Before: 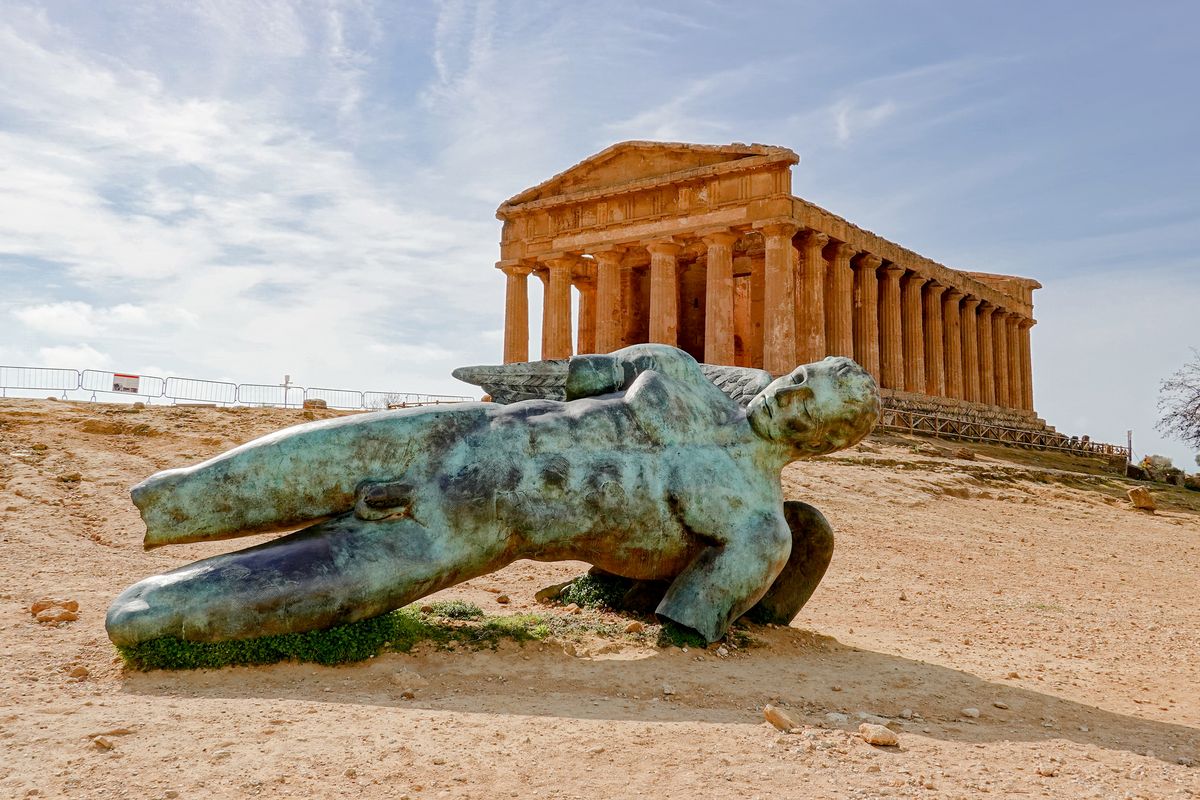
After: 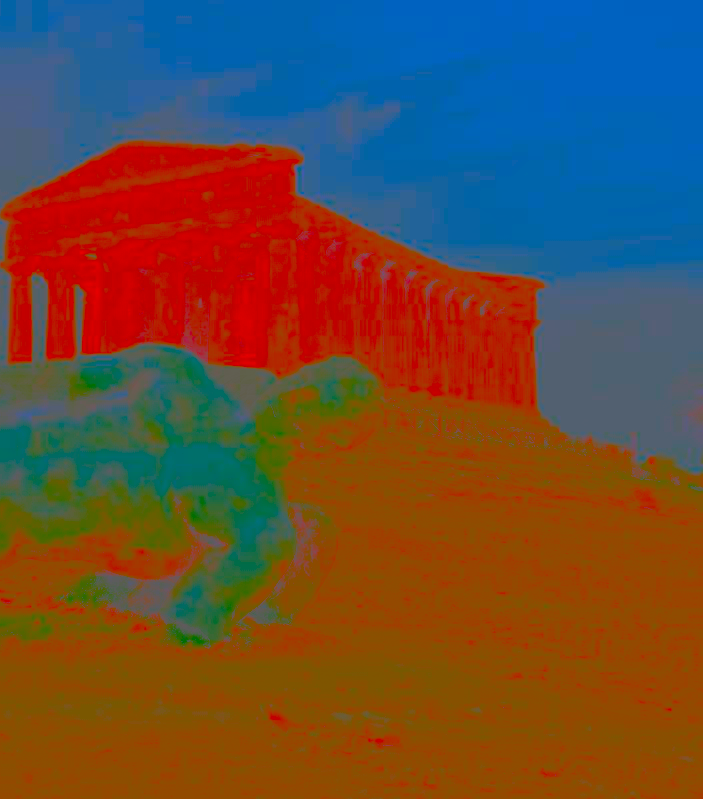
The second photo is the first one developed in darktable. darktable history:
contrast brightness saturation: contrast -0.99, brightness -0.17, saturation 0.75
exposure: black level correction 0, exposure 1.1 EV, compensate highlight preservation false
color balance rgb: perceptual saturation grading › global saturation 34.05%, global vibrance 5.56%
crop: left 41.402%
